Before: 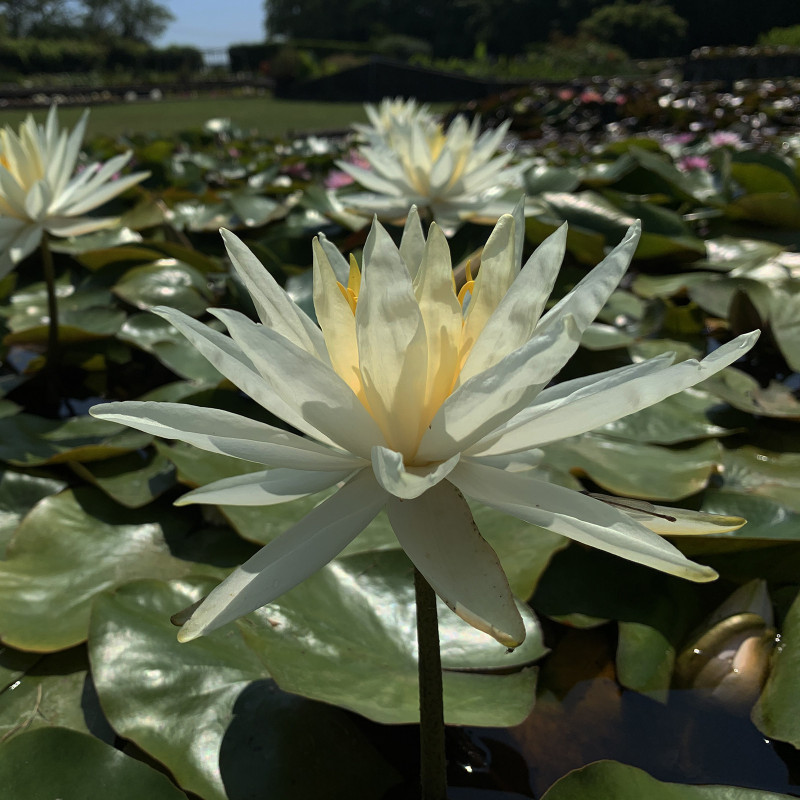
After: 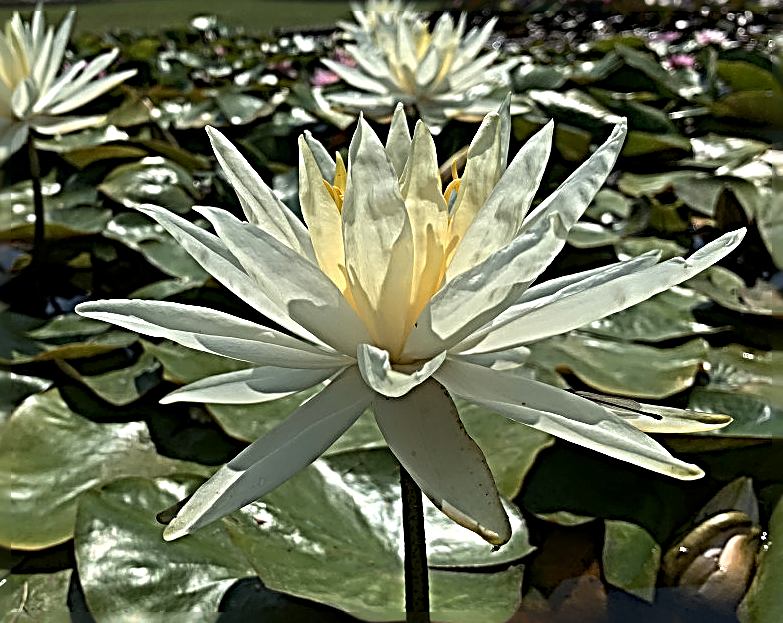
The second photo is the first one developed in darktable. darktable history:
exposure: black level correction 0.001, exposure 0.3 EV, compensate highlight preservation false
crop and rotate: left 1.814%, top 12.818%, right 0.25%, bottom 9.225%
sharpen: radius 4.001, amount 2
